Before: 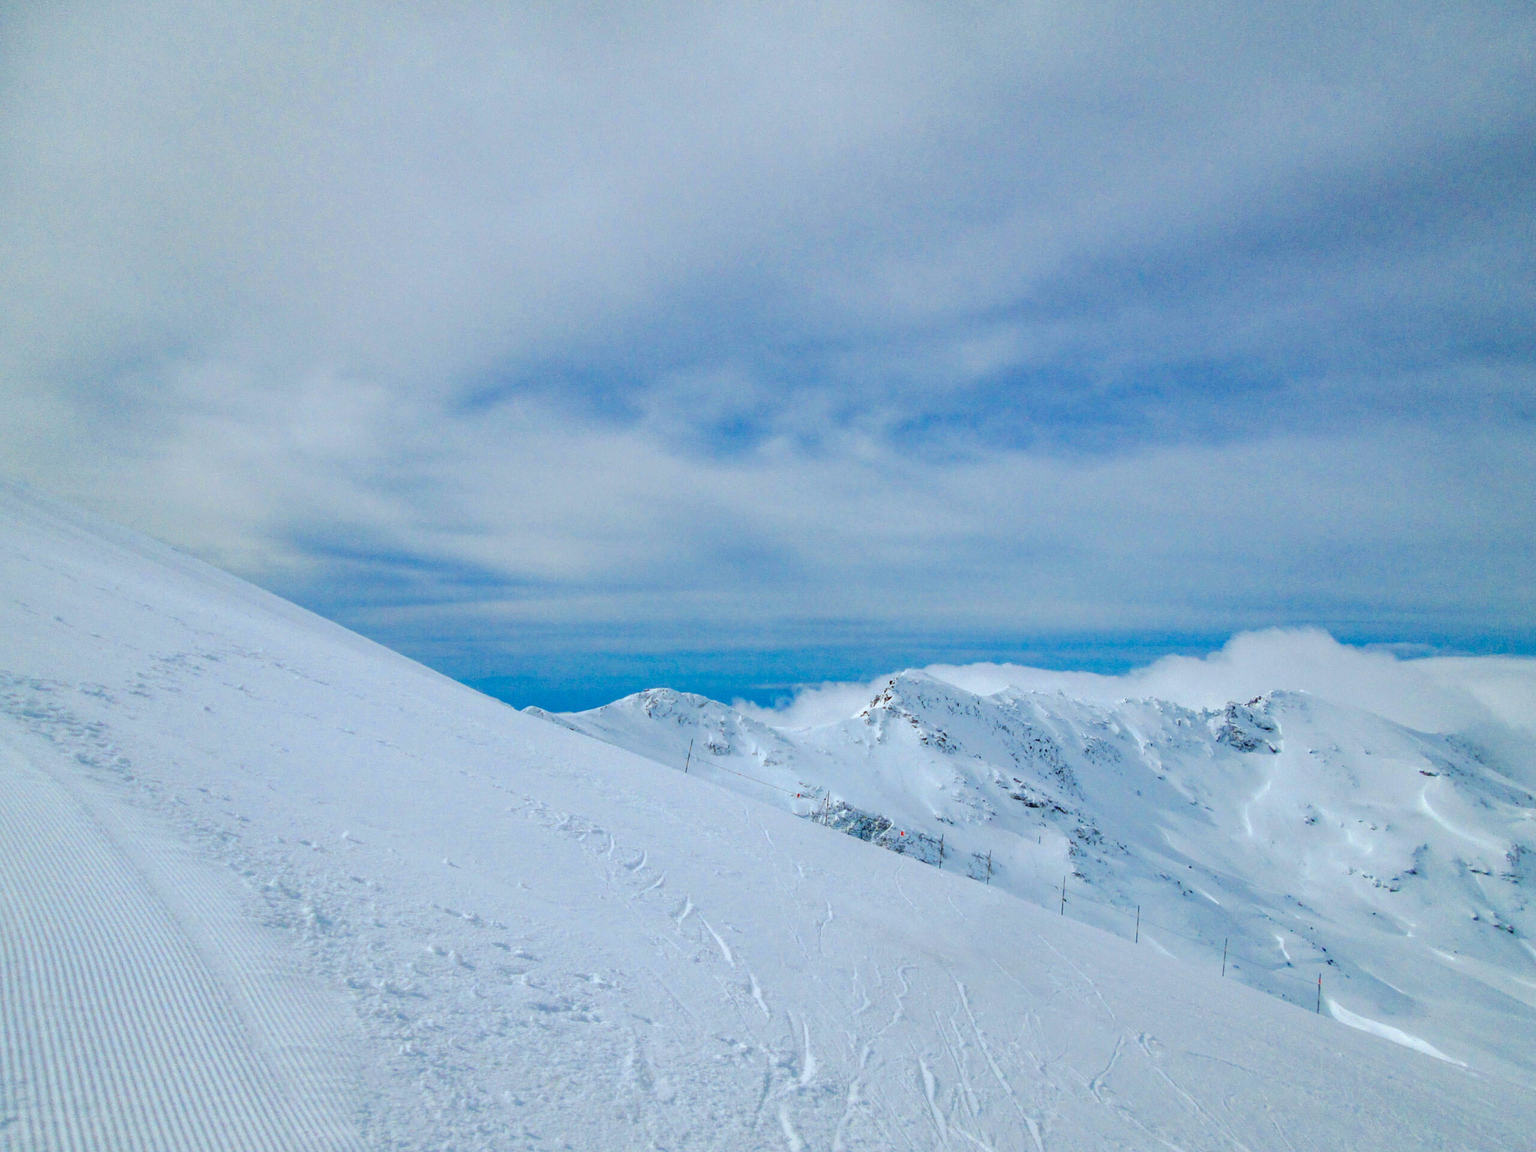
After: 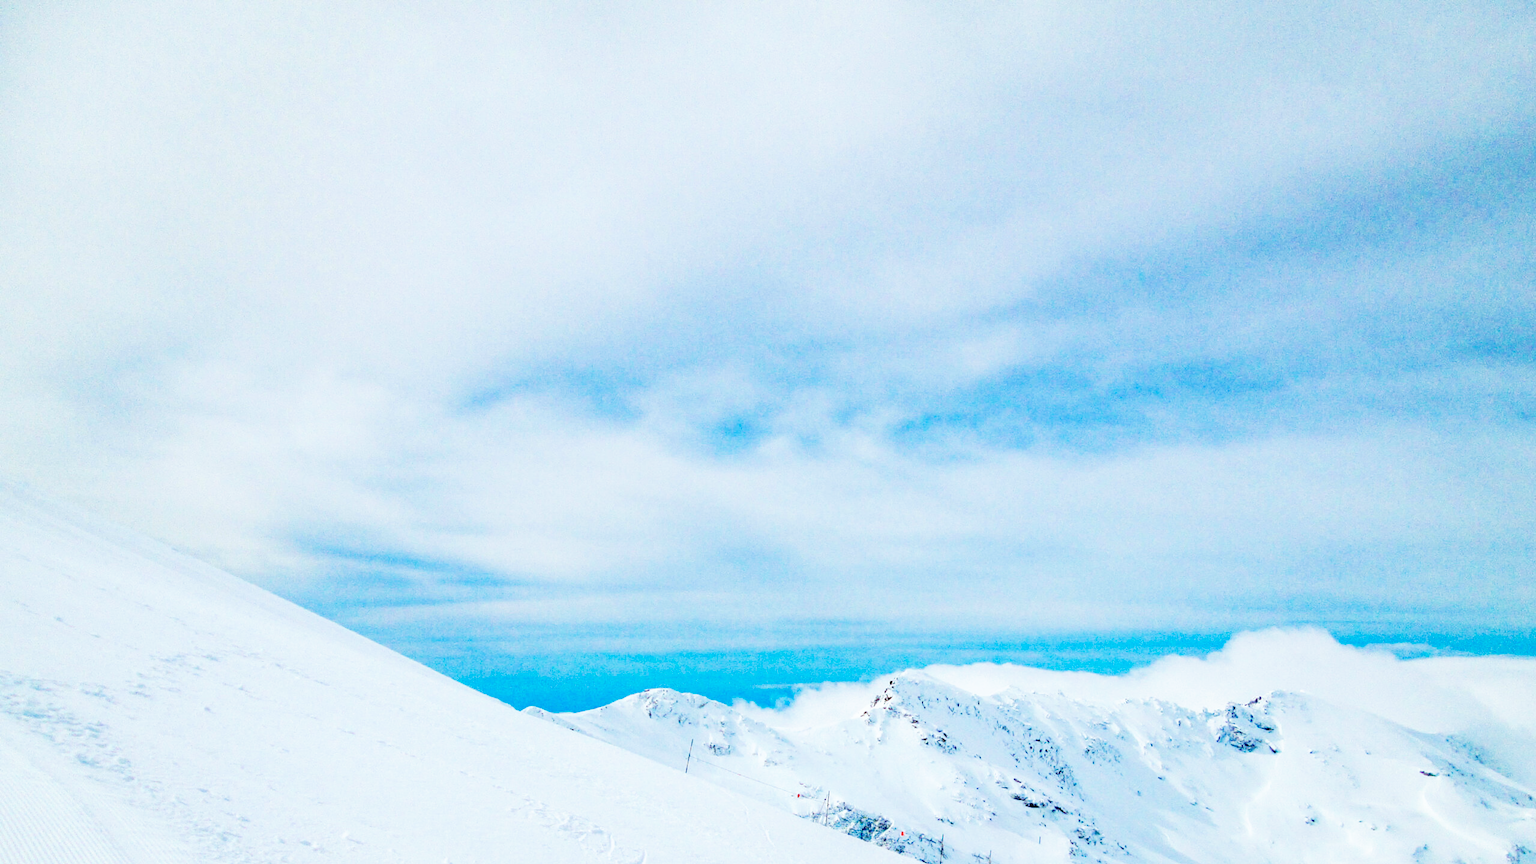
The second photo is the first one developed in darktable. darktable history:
crop: bottom 24.988%
exposure: black level correction 0.006, exposure -0.226 EV, compensate highlight preservation false
base curve: curves: ch0 [(0, 0) (0.007, 0.004) (0.027, 0.03) (0.046, 0.07) (0.207, 0.54) (0.442, 0.872) (0.673, 0.972) (1, 1)], preserve colors none
